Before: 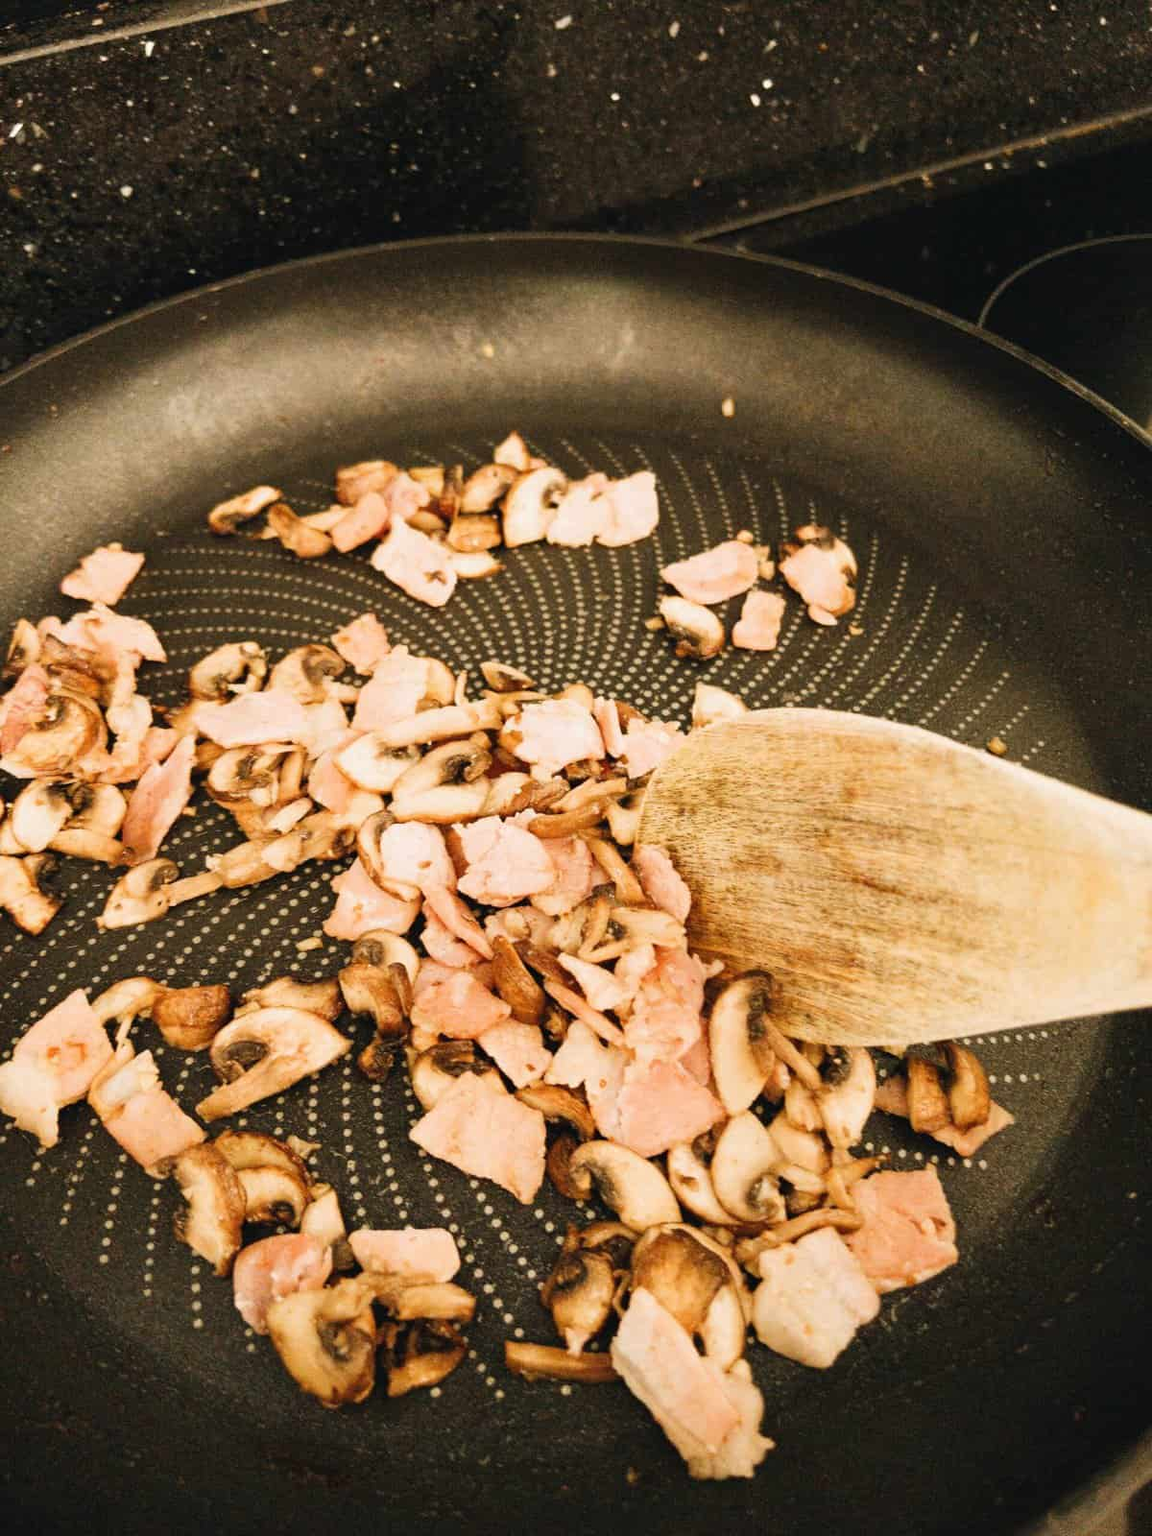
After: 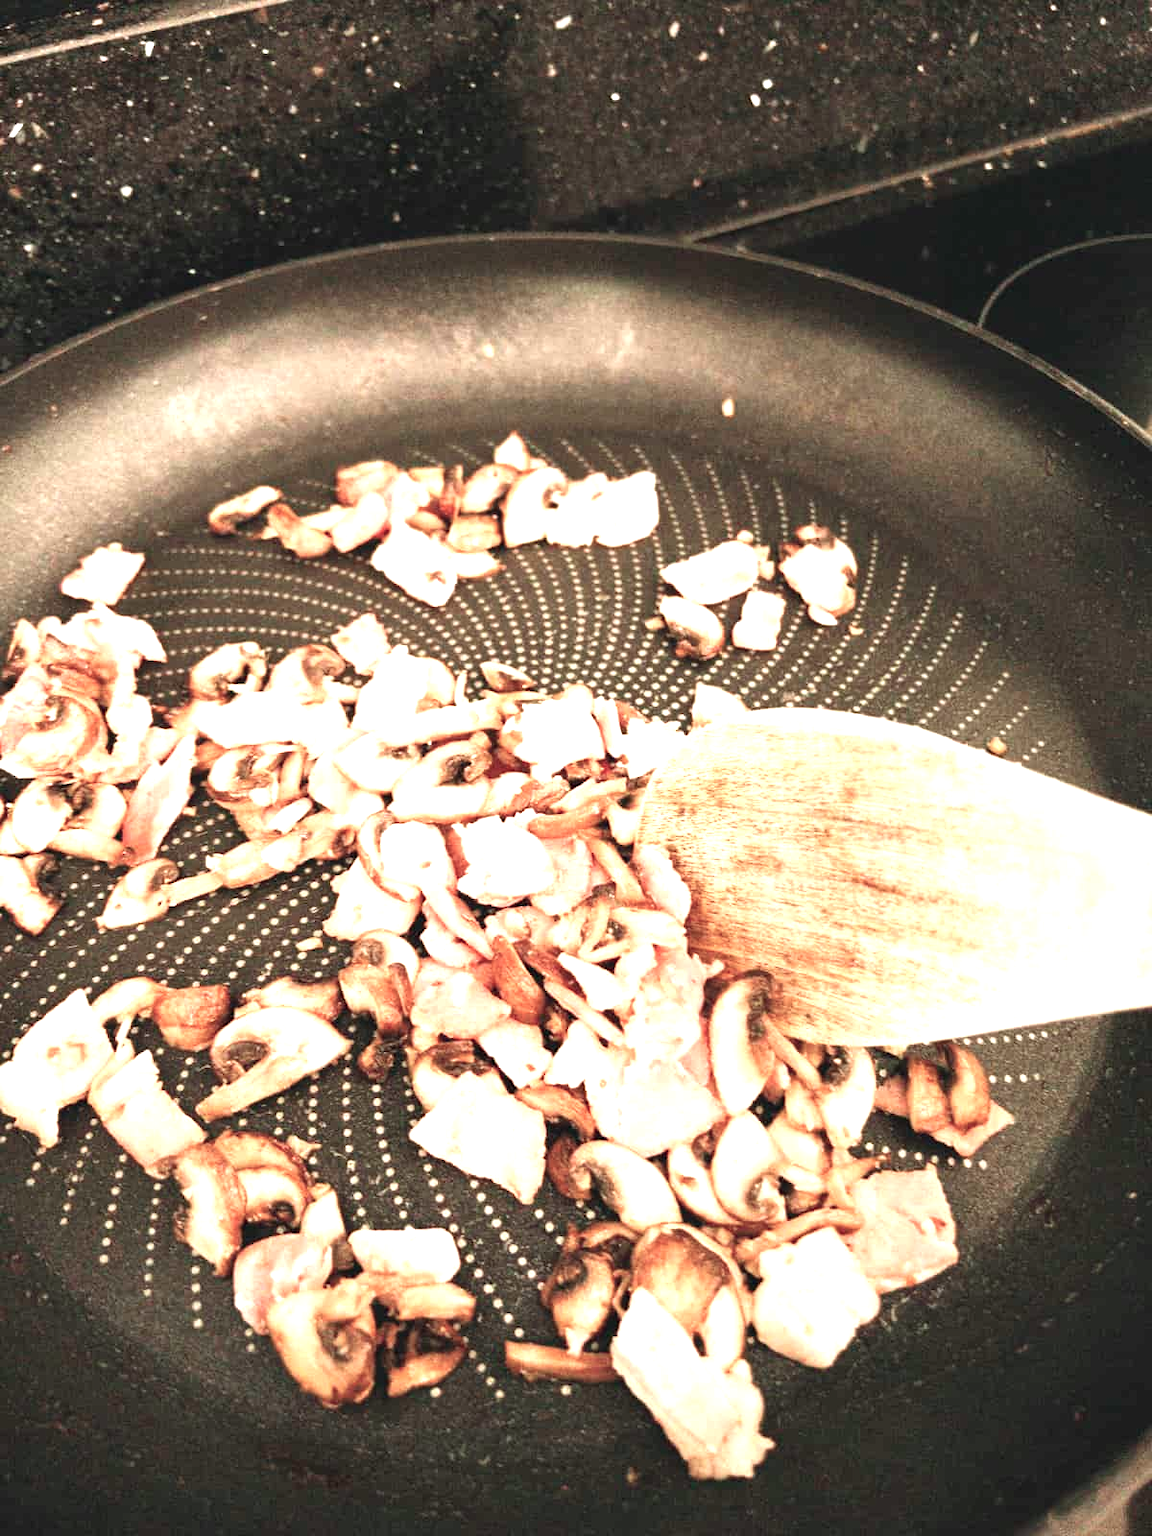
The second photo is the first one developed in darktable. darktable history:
exposure: black level correction 0, exposure 1.173 EV, compensate exposure bias true, compensate highlight preservation false
color contrast: blue-yellow contrast 0.62
